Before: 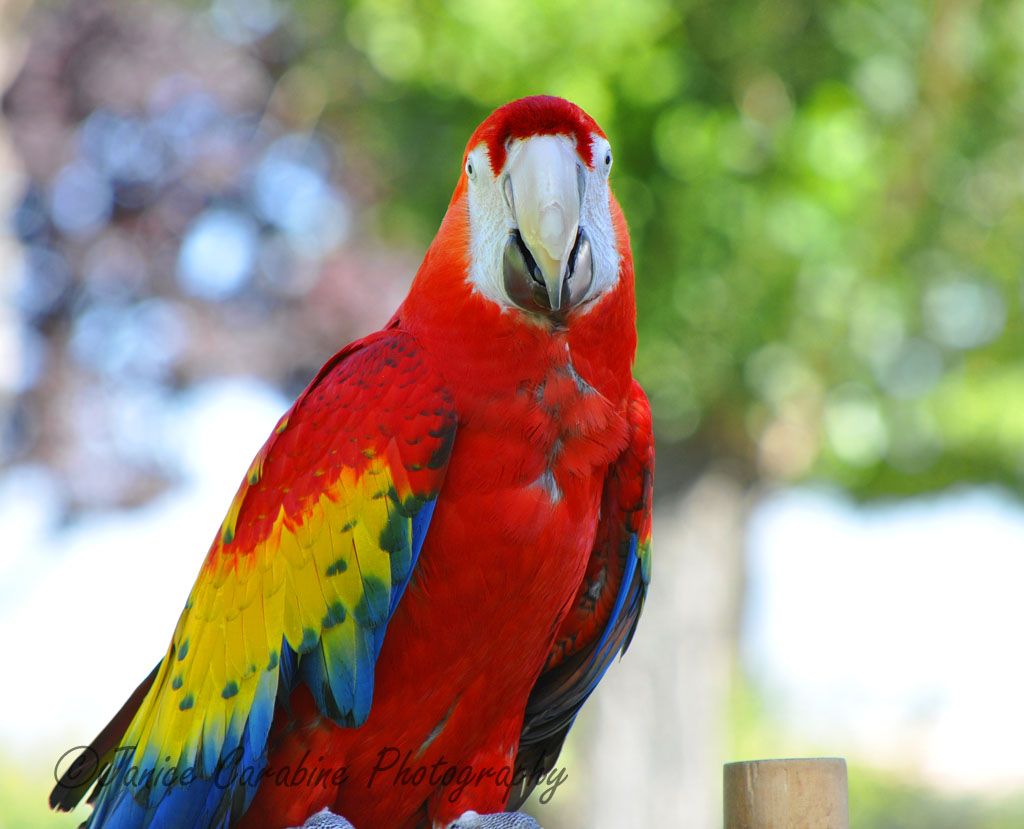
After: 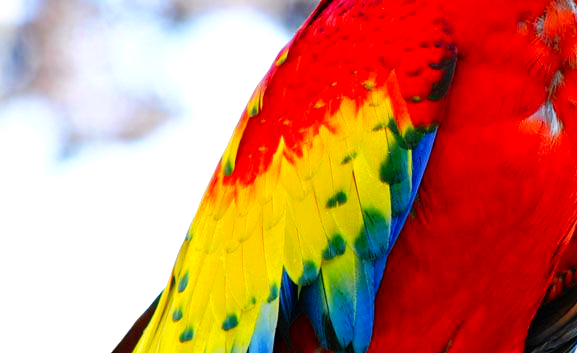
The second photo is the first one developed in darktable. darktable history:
tone curve: curves: ch0 [(0, 0) (0.003, 0) (0.011, 0.002) (0.025, 0.004) (0.044, 0.007) (0.069, 0.015) (0.1, 0.025) (0.136, 0.04) (0.177, 0.09) (0.224, 0.152) (0.277, 0.239) (0.335, 0.335) (0.399, 0.43) (0.468, 0.524) (0.543, 0.621) (0.623, 0.712) (0.709, 0.792) (0.801, 0.871) (0.898, 0.951) (1, 1)], preserve colors none
crop: top 44.483%, right 43.593%, bottom 12.892%
exposure: exposure 0.496 EV, compensate highlight preservation false
haze removal: compatibility mode true, adaptive false
